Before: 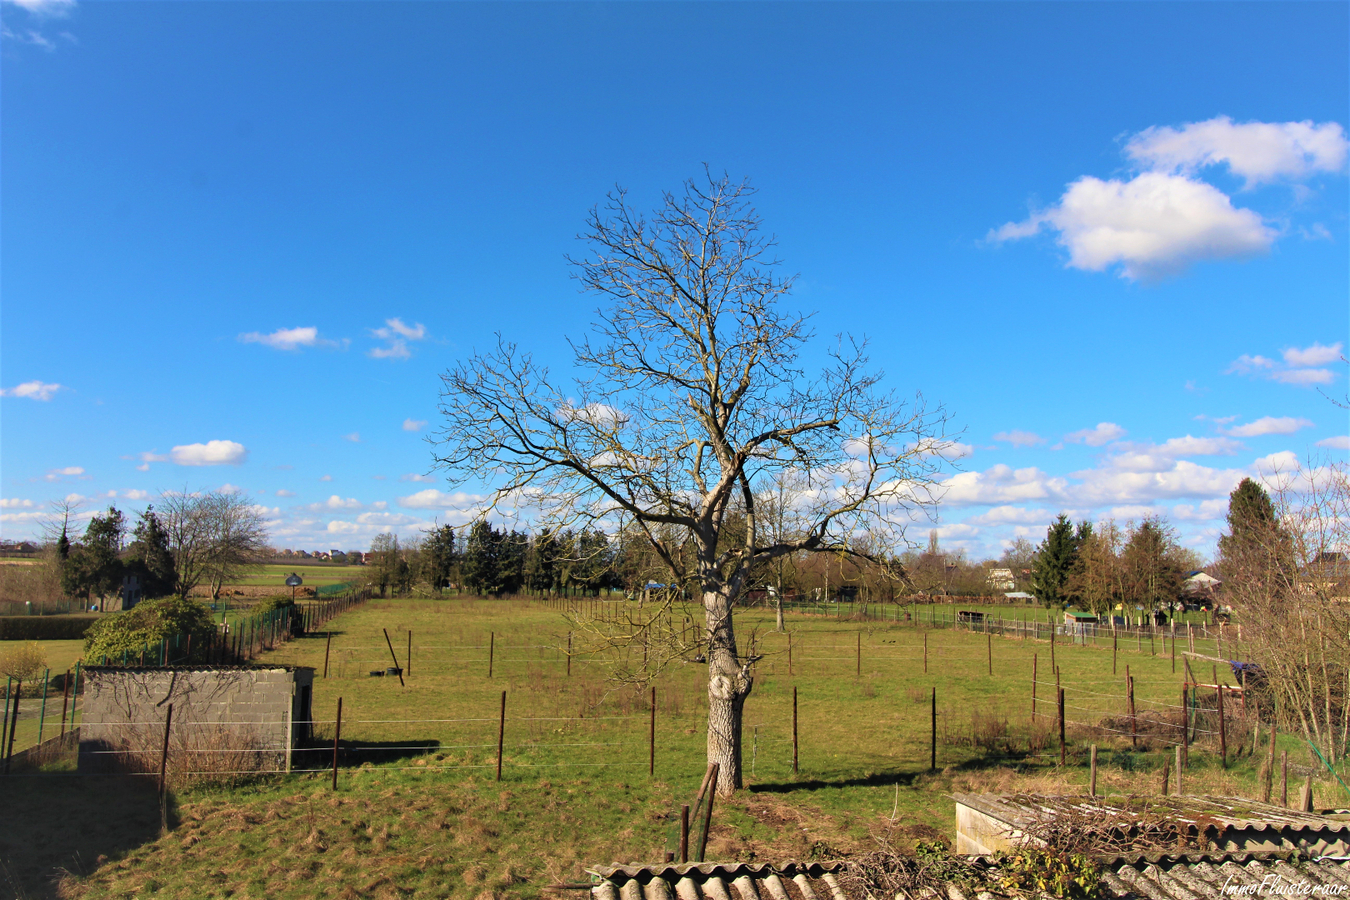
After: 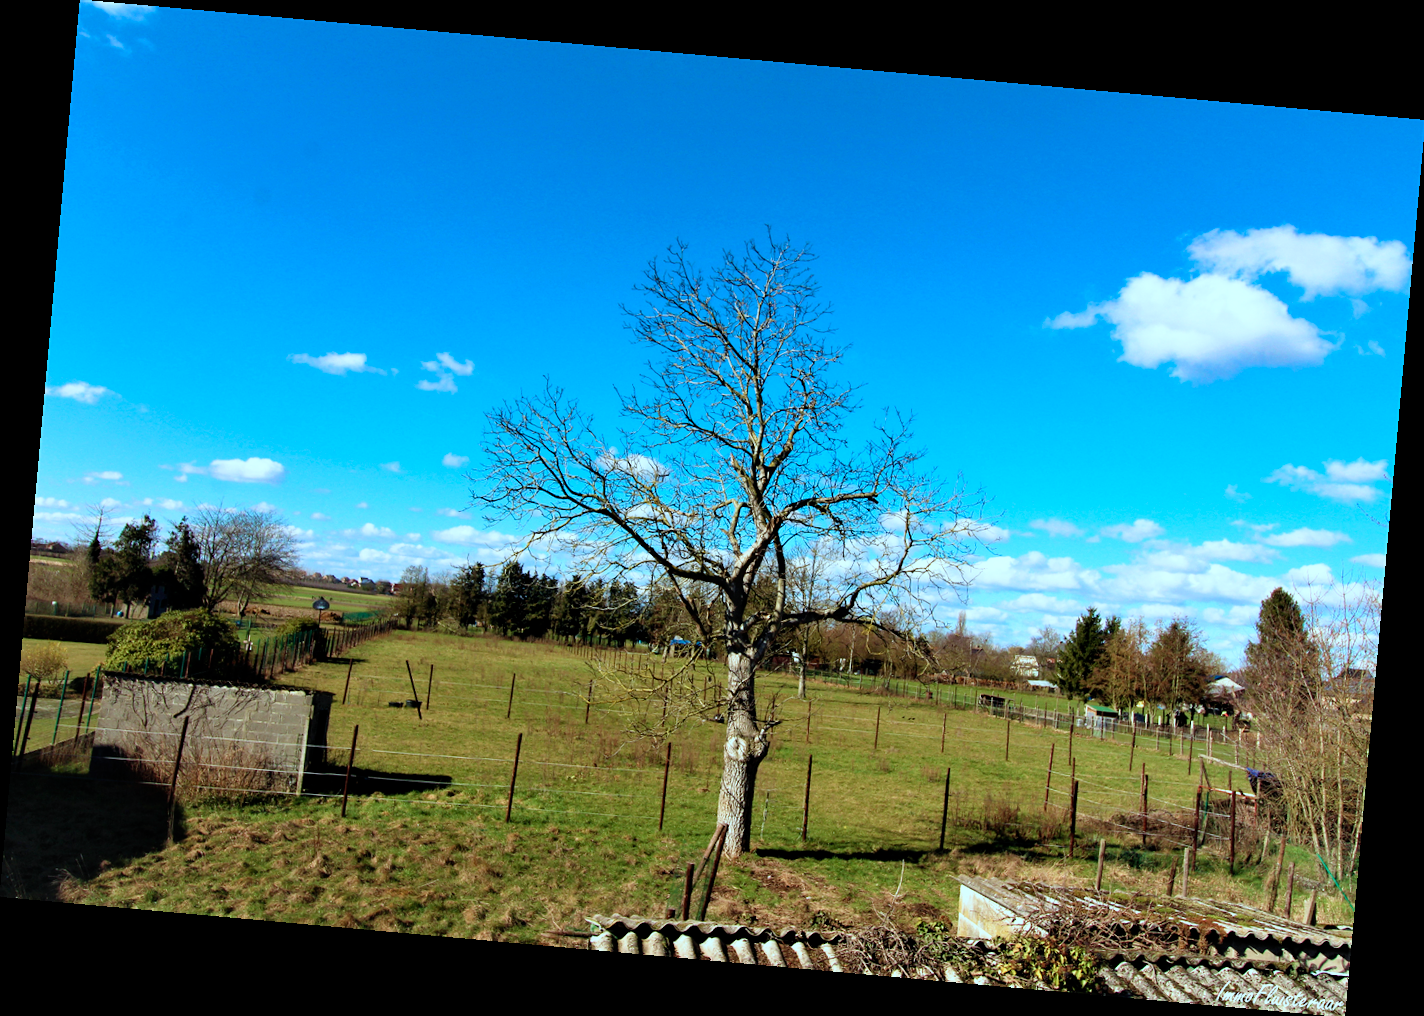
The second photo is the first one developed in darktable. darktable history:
filmic rgb: black relative exposure -8.7 EV, white relative exposure 2.7 EV, threshold 3 EV, target black luminance 0%, hardness 6.25, latitude 75%, contrast 1.325, highlights saturation mix -5%, preserve chrominance no, color science v5 (2021), iterations of high-quality reconstruction 0, enable highlight reconstruction true
color correction: highlights a* -11.71, highlights b* -15.58
rotate and perspective: rotation 5.12°, automatic cropping off
